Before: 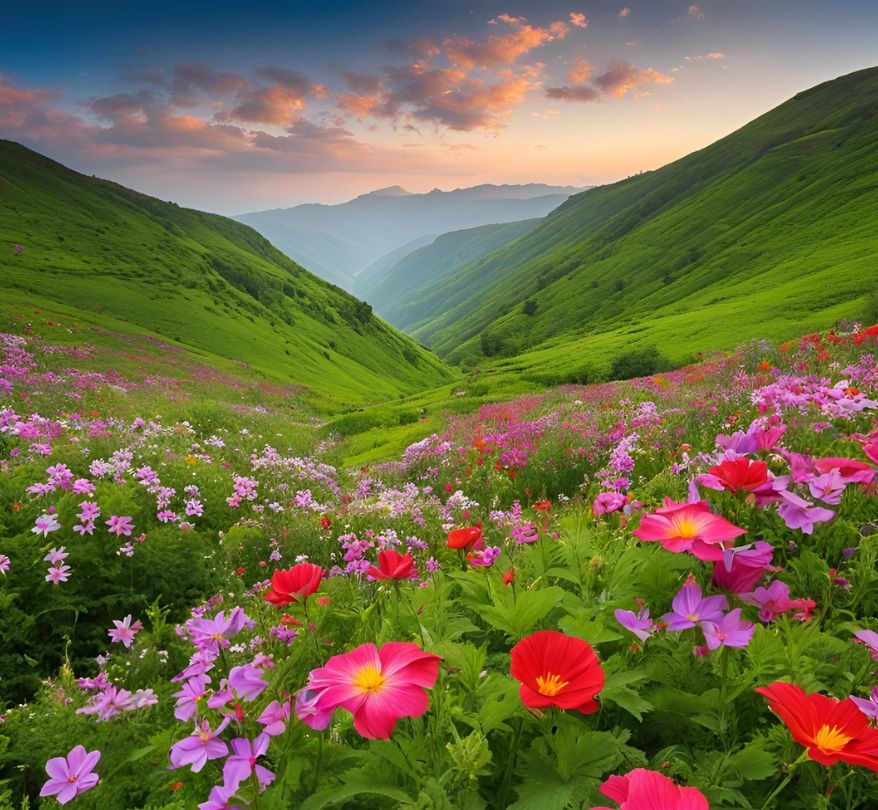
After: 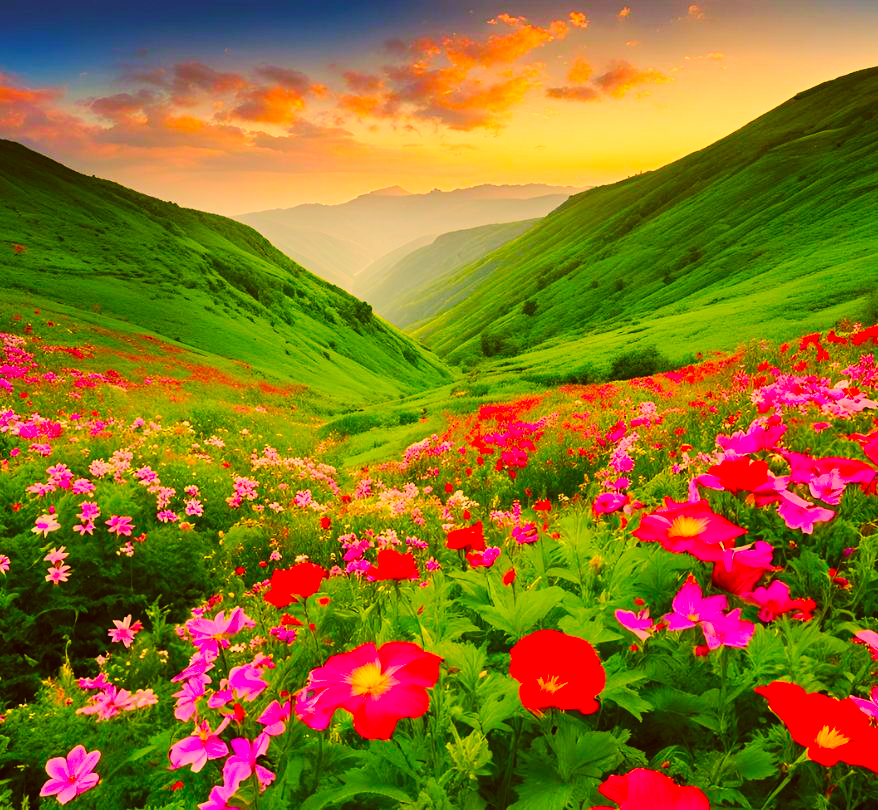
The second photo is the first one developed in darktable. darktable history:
base curve: curves: ch0 [(0, 0) (0.032, 0.025) (0.121, 0.166) (0.206, 0.329) (0.605, 0.79) (1, 1)], exposure shift 0.01, preserve colors none
color correction: highlights a* 10.56, highlights b* 30.46, shadows a* 2.74, shadows b* 17.11, saturation 1.74
